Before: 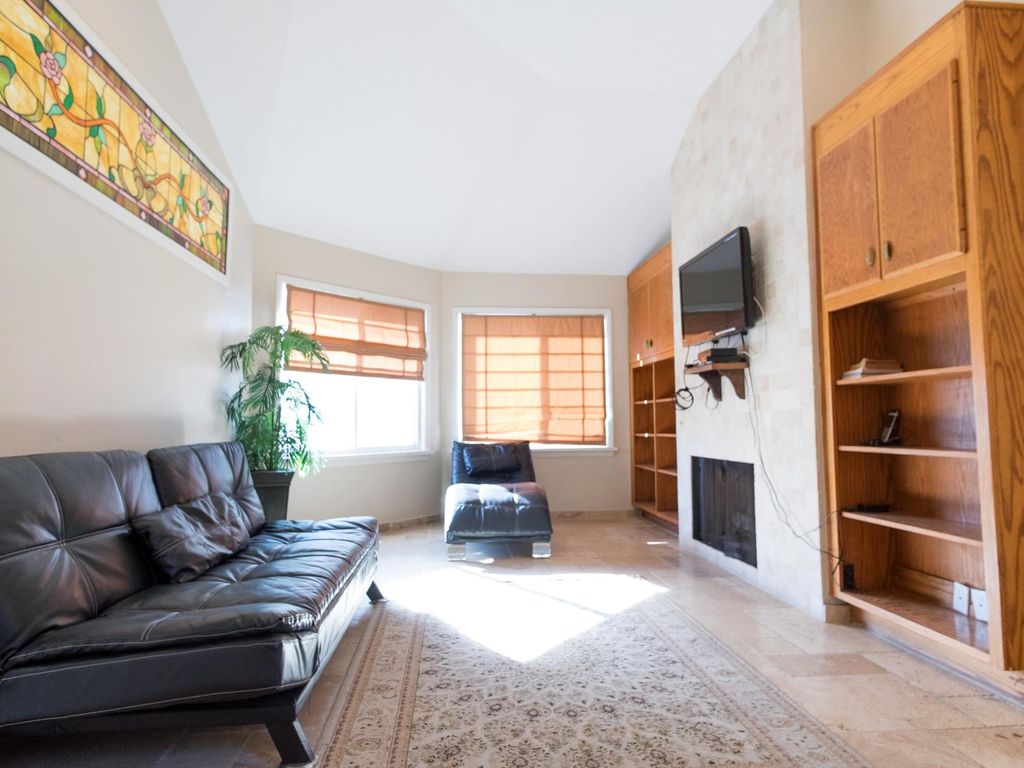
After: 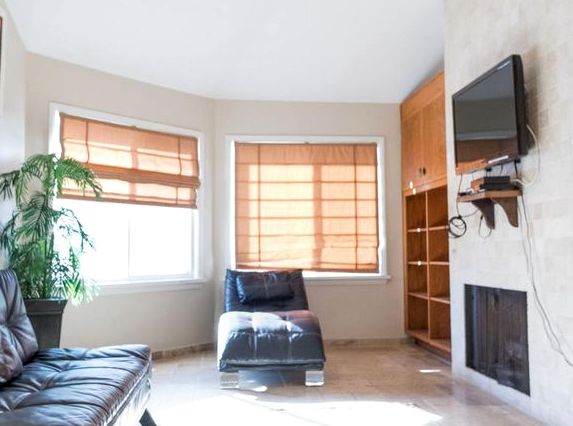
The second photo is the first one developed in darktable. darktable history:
crop and rotate: left 22.246%, top 22.439%, right 21.781%, bottom 22.01%
local contrast: on, module defaults
